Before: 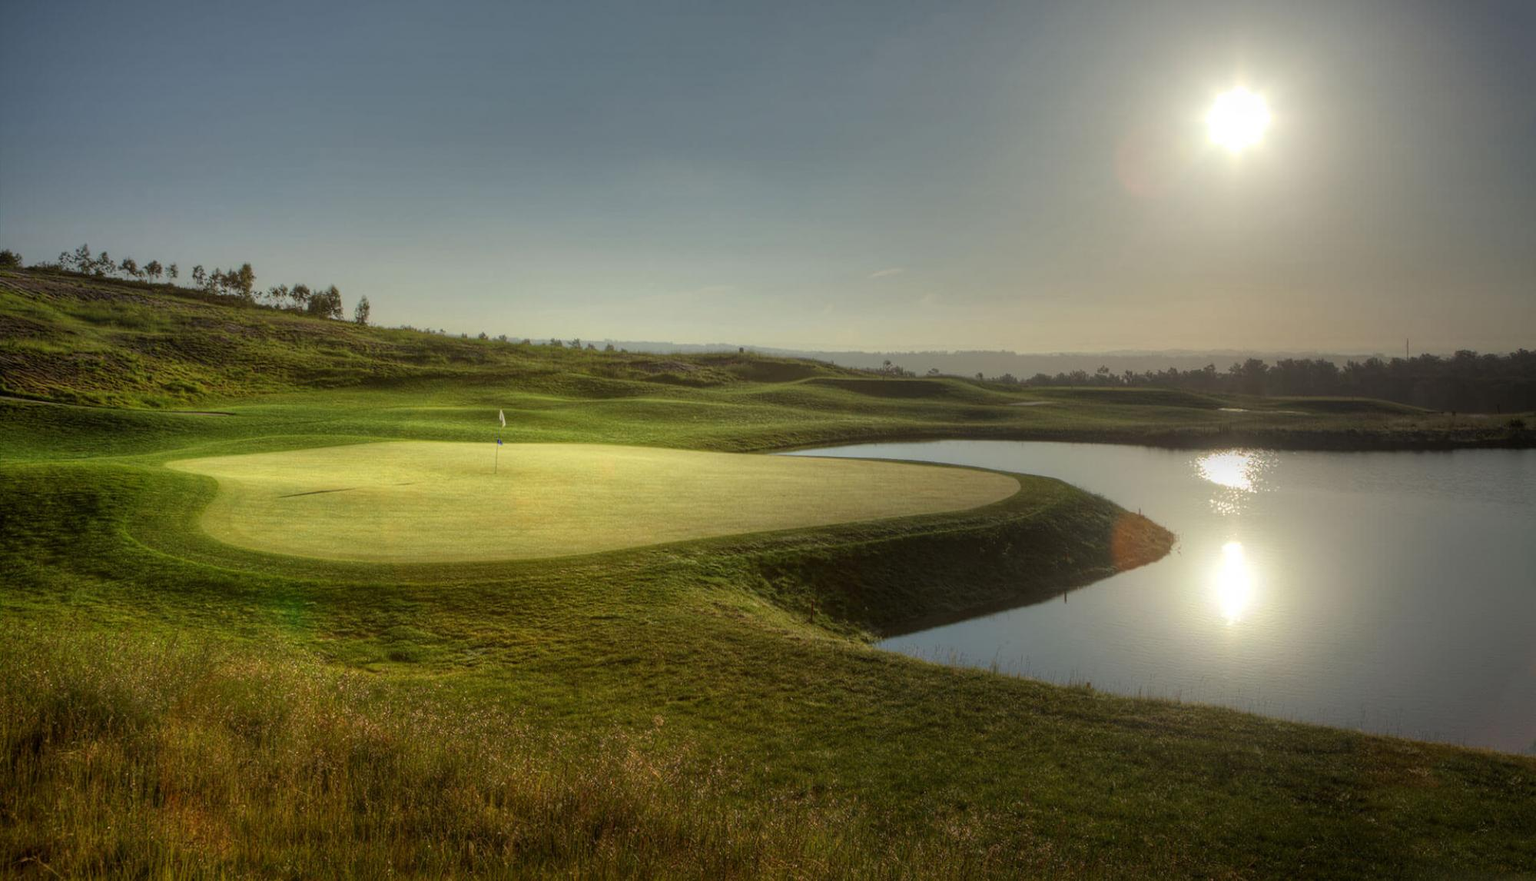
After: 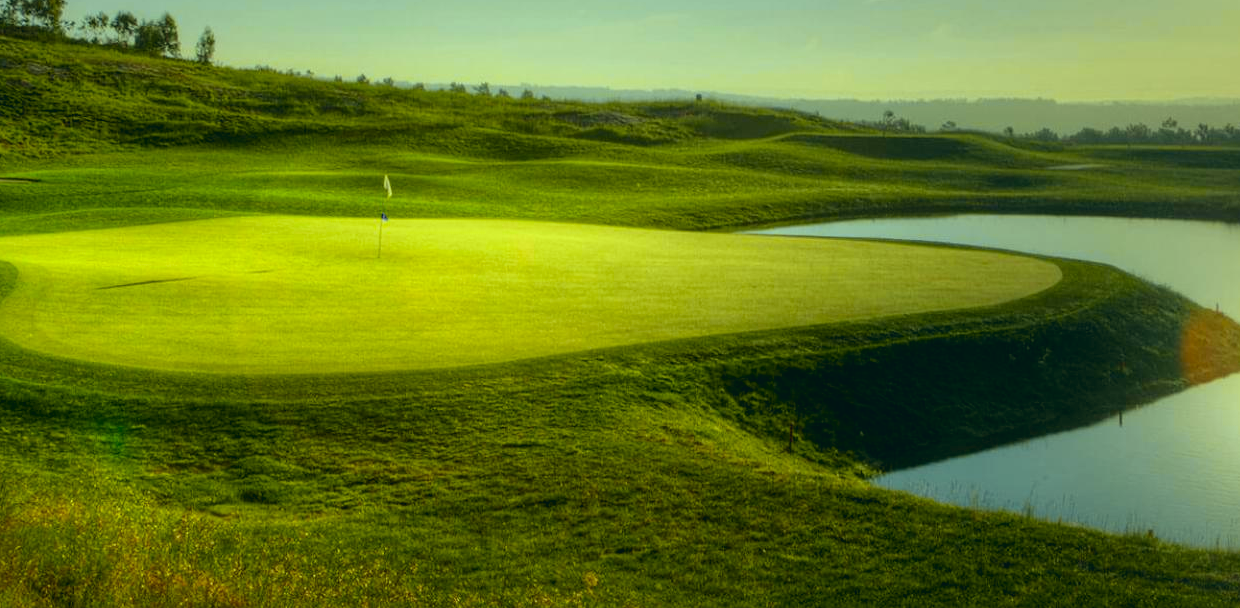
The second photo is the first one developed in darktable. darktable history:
crop: left 13.312%, top 31.28%, right 24.627%, bottom 15.582%
tone curve: curves: ch0 [(0, 0) (0.062, 0.037) (0.142, 0.138) (0.359, 0.419) (0.469, 0.544) (0.634, 0.722) (0.839, 0.909) (0.998, 0.978)]; ch1 [(0, 0) (0.437, 0.408) (0.472, 0.47) (0.502, 0.503) (0.527, 0.523) (0.559, 0.573) (0.608, 0.665) (0.669, 0.748) (0.859, 0.899) (1, 1)]; ch2 [(0, 0) (0.33, 0.301) (0.421, 0.443) (0.473, 0.498) (0.502, 0.5) (0.535, 0.531) (0.575, 0.603) (0.608, 0.667) (1, 1)], color space Lab, independent channels, preserve colors none
color correction: highlights a* -20.08, highlights b* 9.8, shadows a* -20.4, shadows b* -10.76
rgb levels: mode RGB, independent channels, levels [[0, 0.5, 1], [0, 0.521, 1], [0, 0.536, 1]]
